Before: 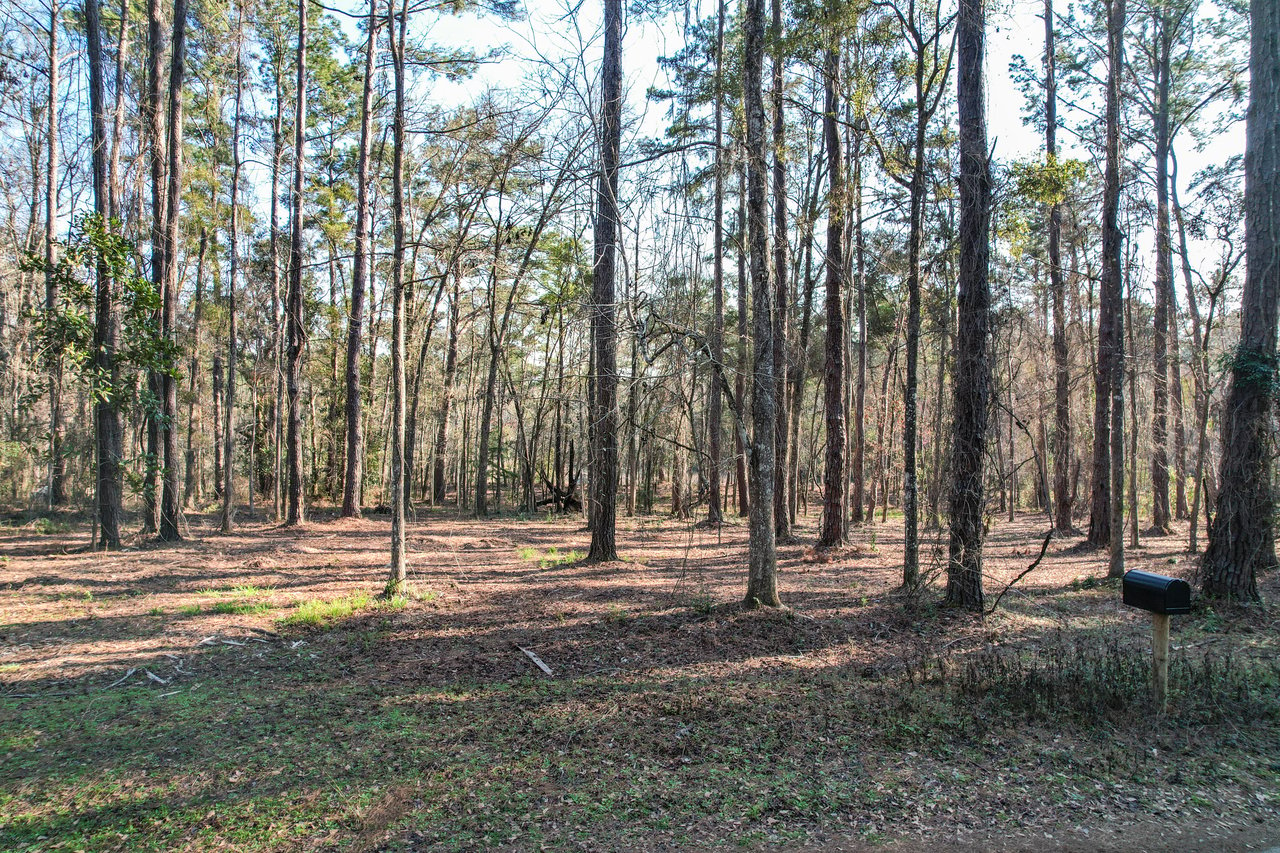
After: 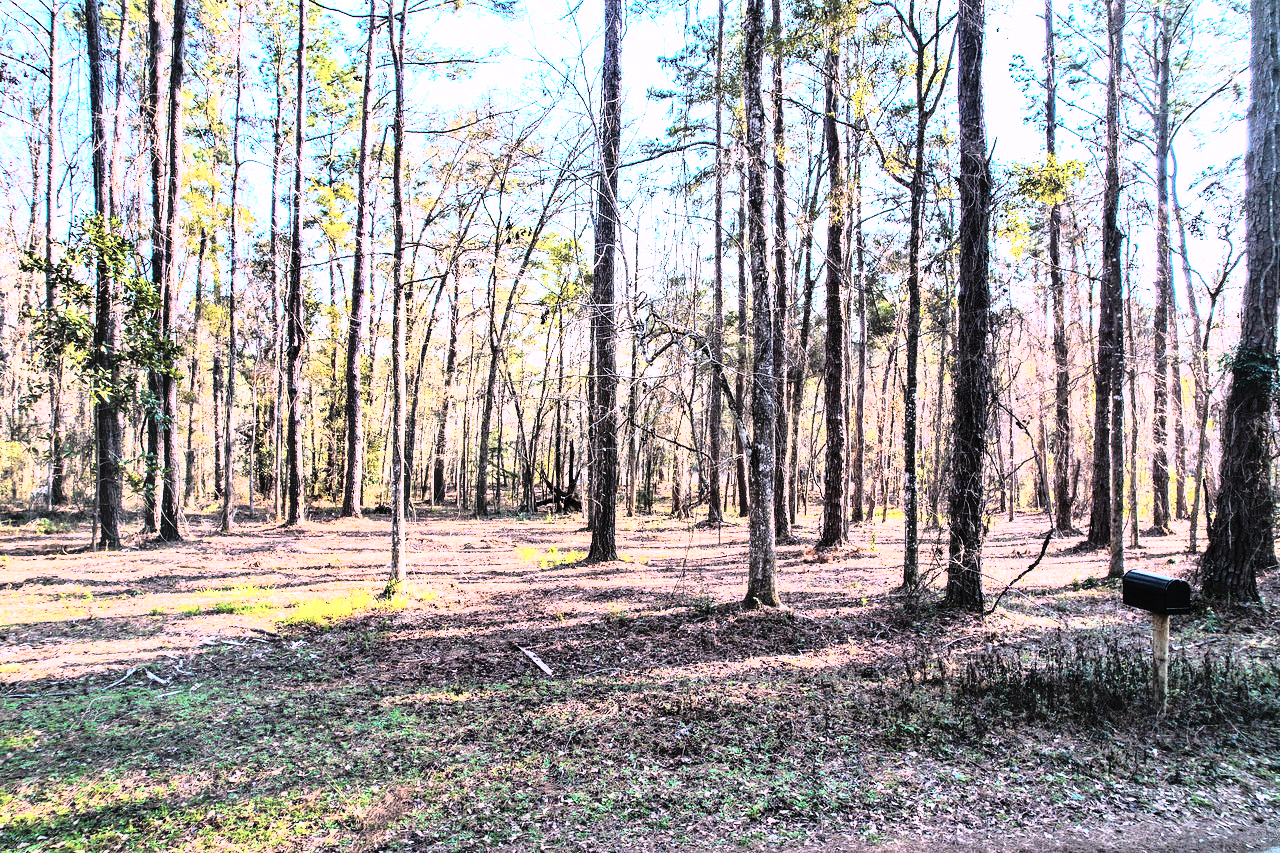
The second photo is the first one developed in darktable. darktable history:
contrast brightness saturation: brightness 0.18, saturation -0.5
rgb curve: curves: ch0 [(0, 0) (0.21, 0.15) (0.24, 0.21) (0.5, 0.75) (0.75, 0.96) (0.89, 0.99) (1, 1)]; ch1 [(0, 0.02) (0.21, 0.13) (0.25, 0.2) (0.5, 0.67) (0.75, 0.9) (0.89, 0.97) (1, 1)]; ch2 [(0, 0.02) (0.21, 0.13) (0.25, 0.2) (0.5, 0.67) (0.75, 0.9) (0.89, 0.97) (1, 1)], compensate middle gray true
color balance rgb: linear chroma grading › shadows -40%, linear chroma grading › highlights 40%, linear chroma grading › global chroma 45%, linear chroma grading › mid-tones -30%, perceptual saturation grading › global saturation 55%, perceptual saturation grading › highlights -50%, perceptual saturation grading › mid-tones 40%, perceptual saturation grading › shadows 30%, perceptual brilliance grading › global brilliance 20%, perceptual brilliance grading › shadows -40%, global vibrance 35%
white balance: red 1.066, blue 1.119
